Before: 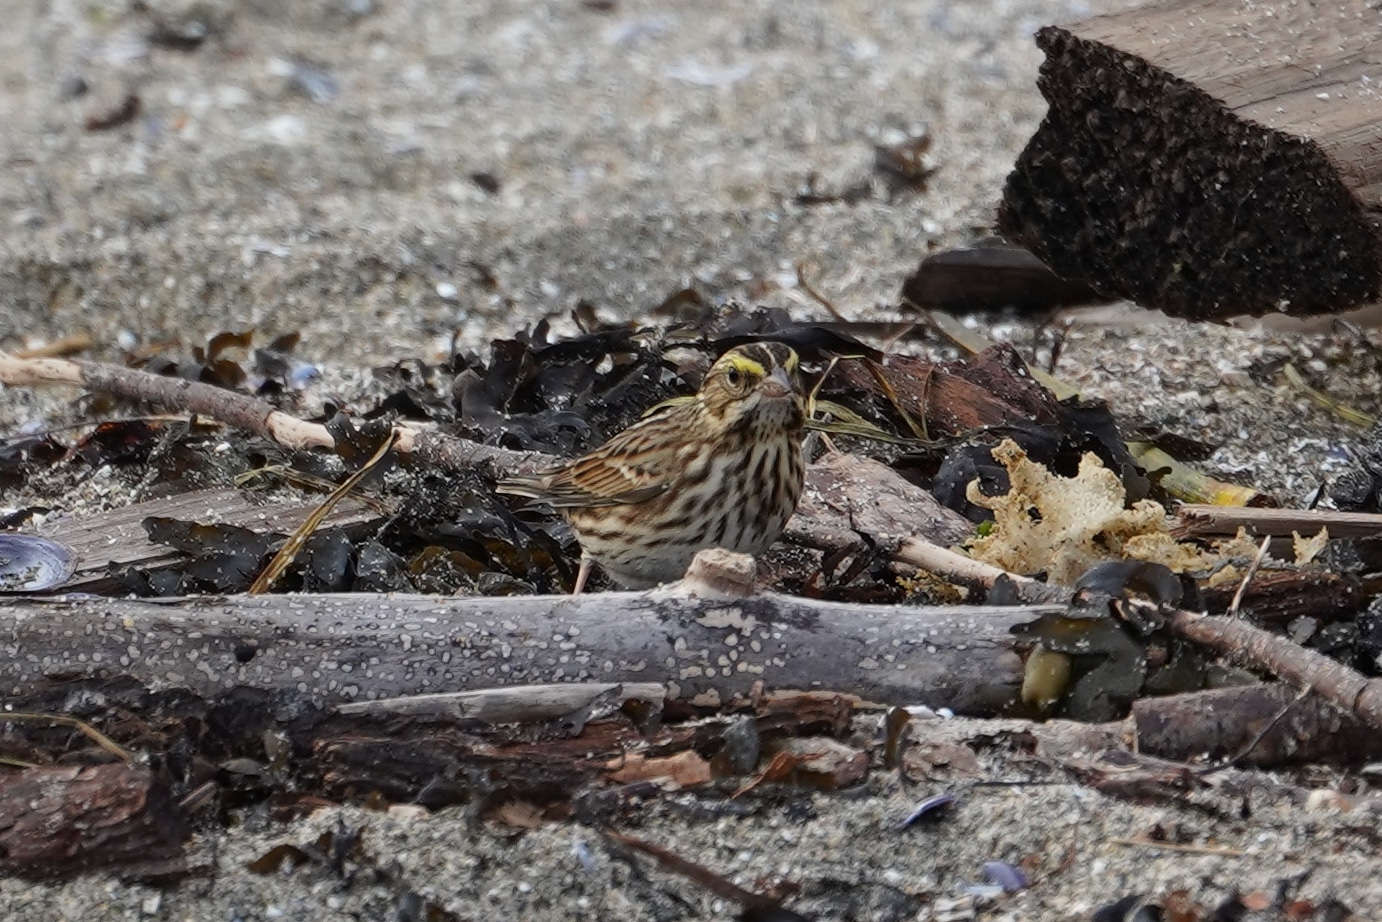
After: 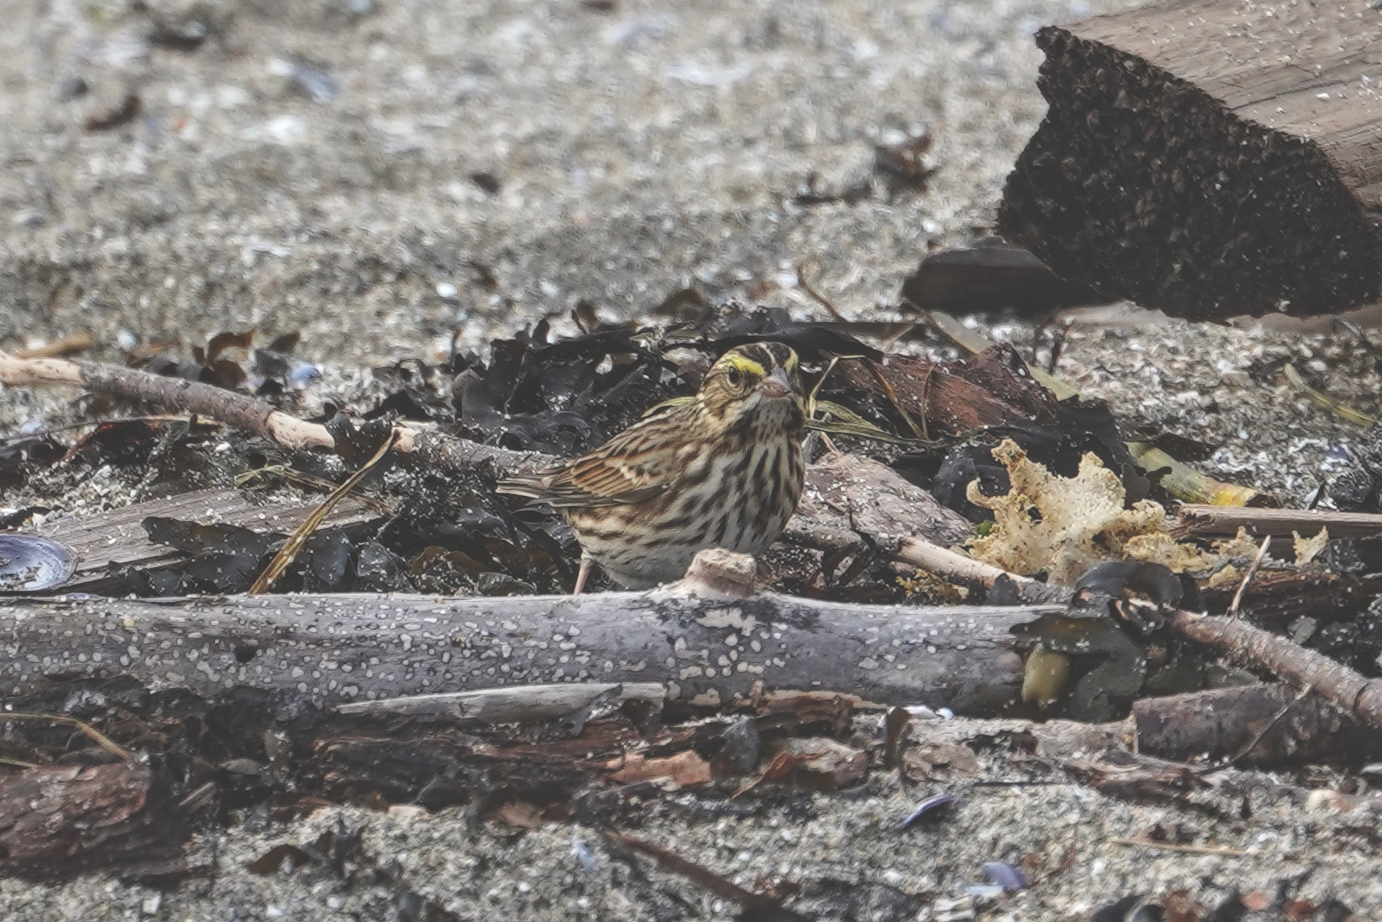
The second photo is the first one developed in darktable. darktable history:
exposure: black level correction -0.041, exposure 0.064 EV, compensate highlight preservation false
local contrast: on, module defaults
